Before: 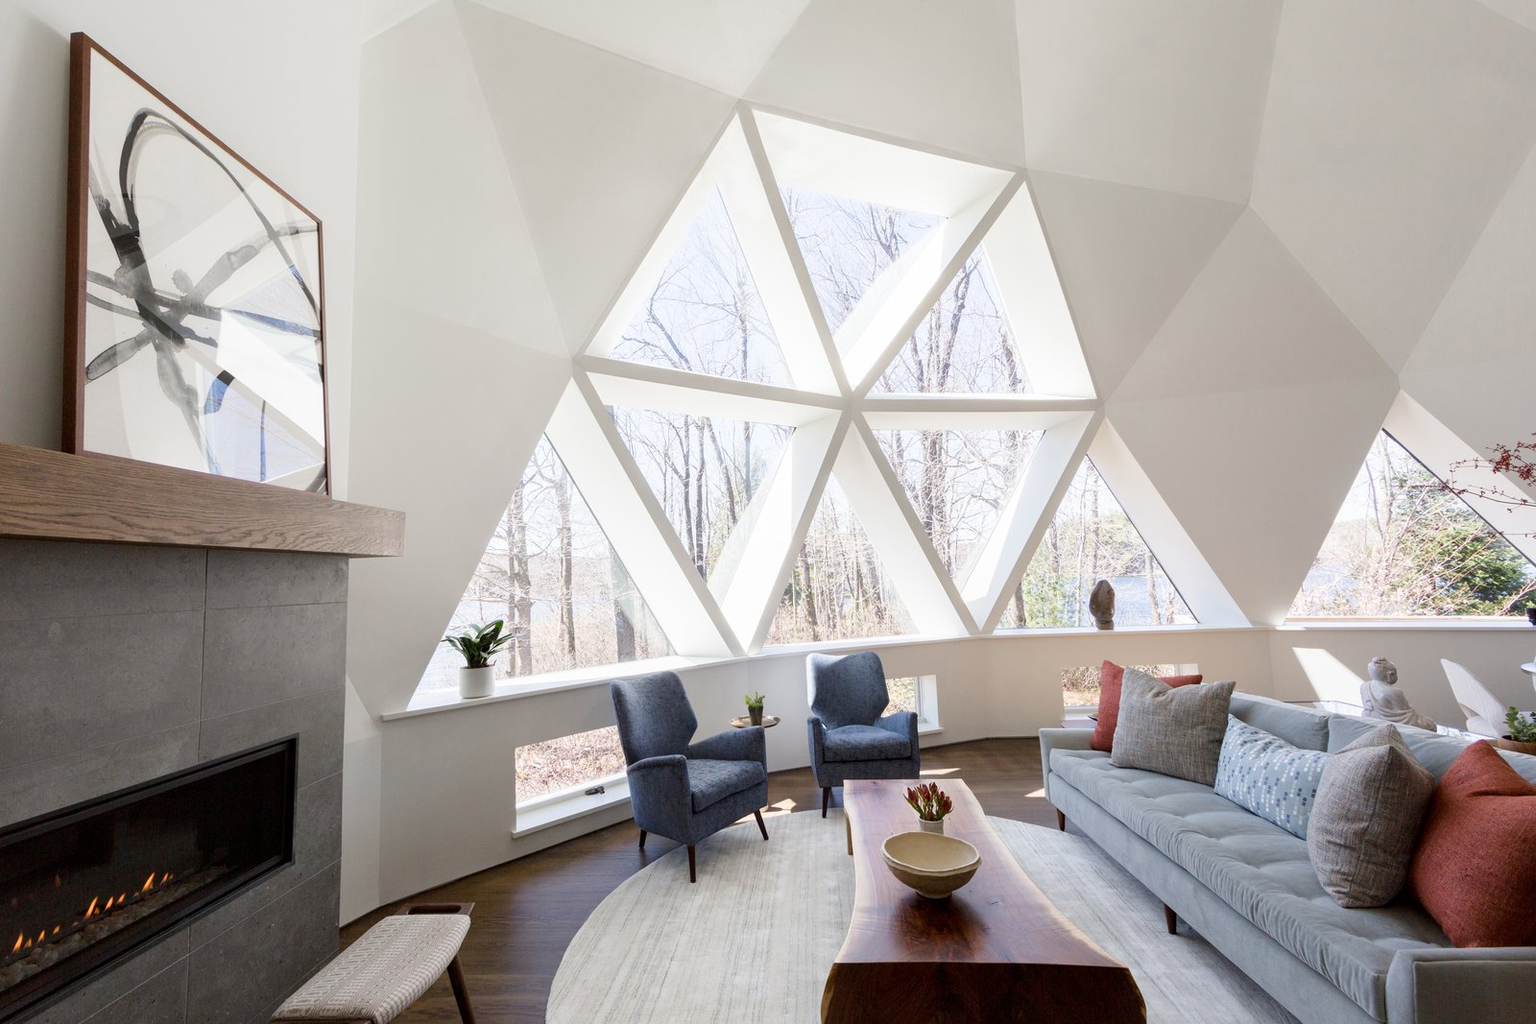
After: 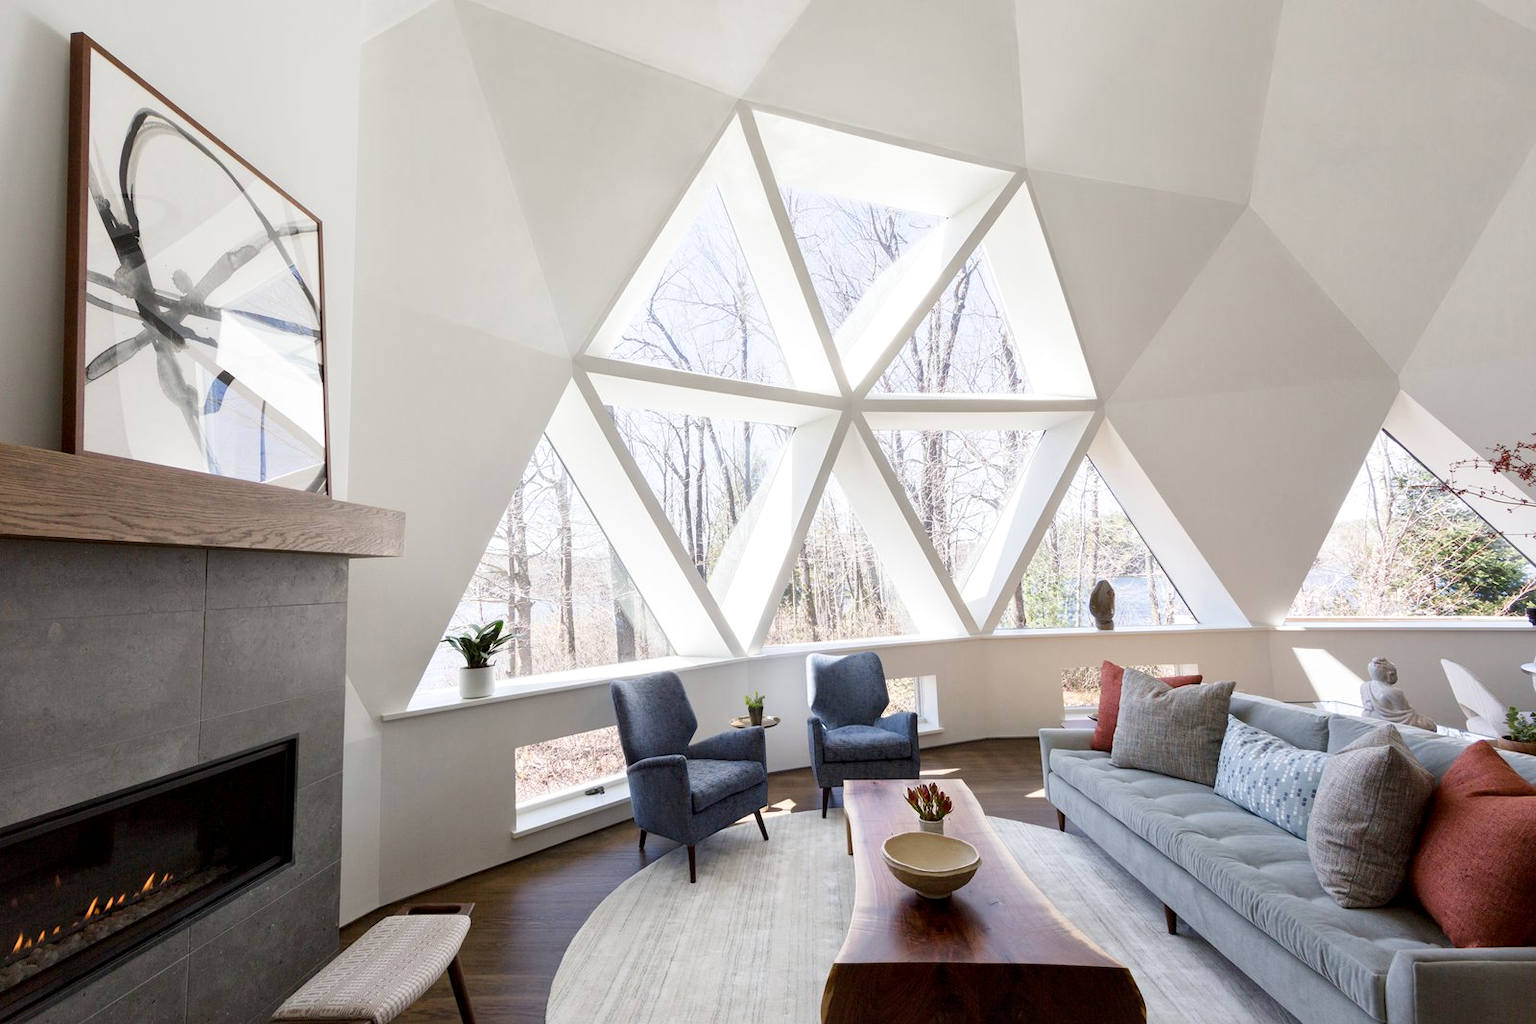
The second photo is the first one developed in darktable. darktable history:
tone equalizer: on, module defaults
local contrast: mode bilateral grid, contrast 20, coarseness 50, detail 120%, midtone range 0.2
